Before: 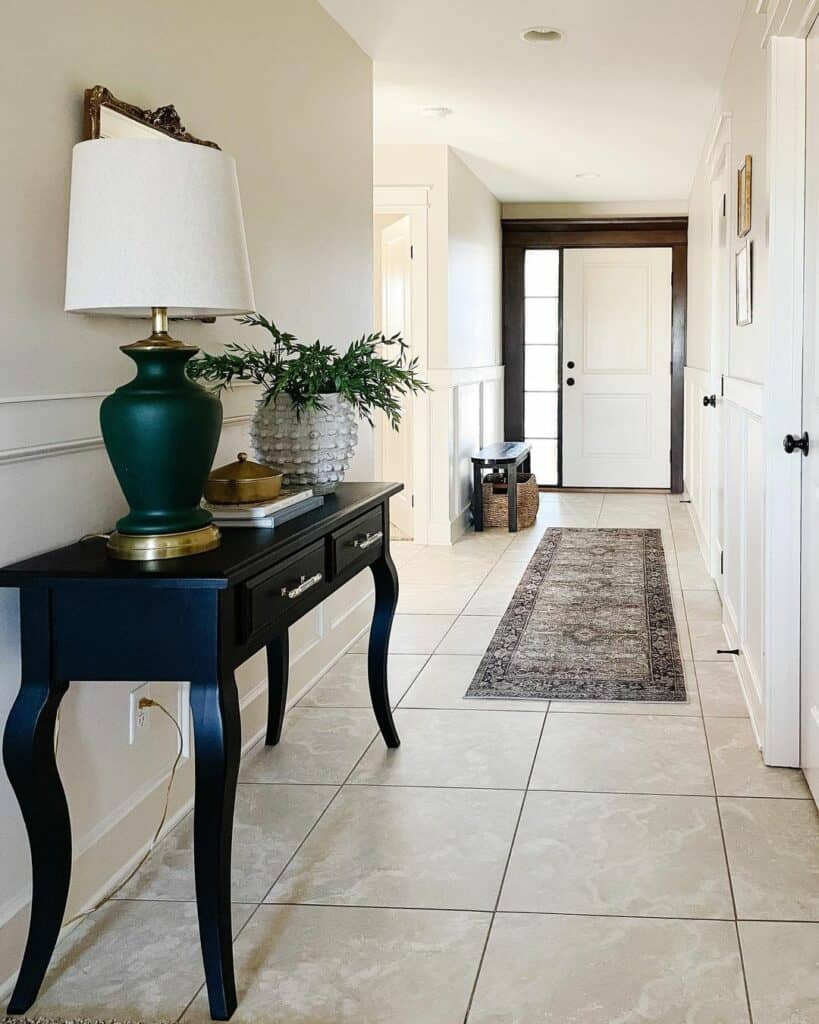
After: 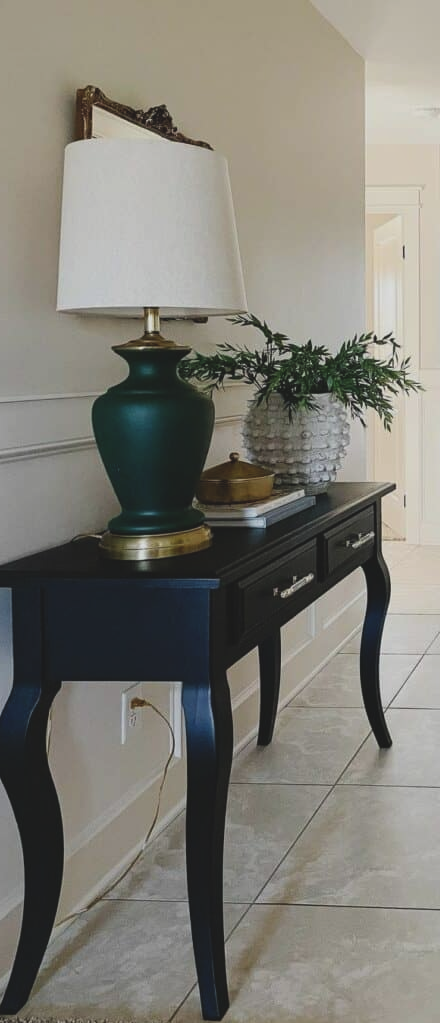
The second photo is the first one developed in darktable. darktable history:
tone equalizer: on, module defaults
exposure: black level correction -0.015, exposure -0.512 EV, compensate exposure bias true, compensate highlight preservation false
crop: left 0.992%, right 45.172%, bottom 0.088%
